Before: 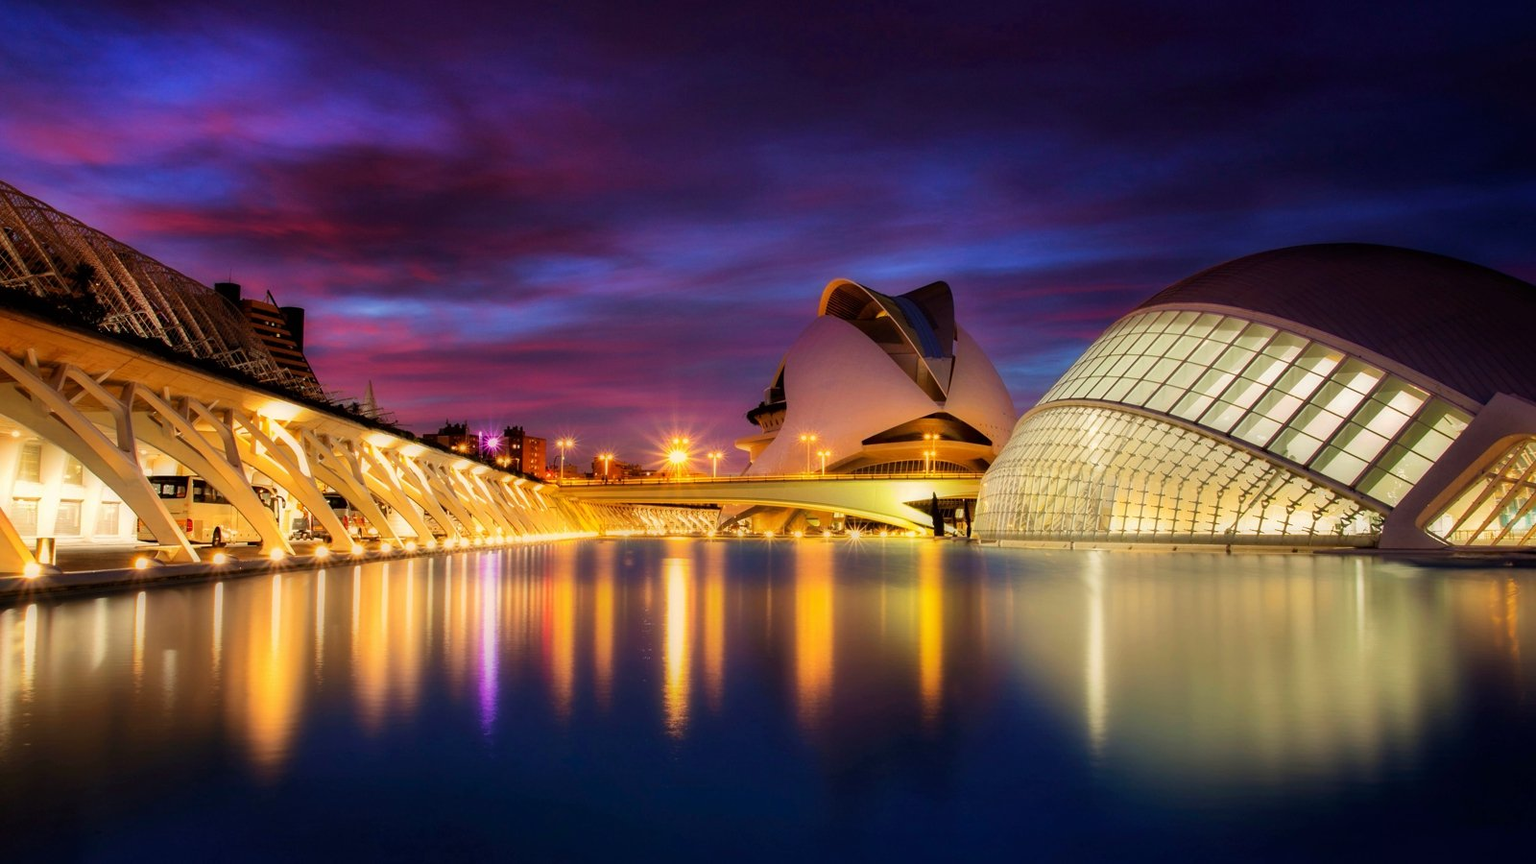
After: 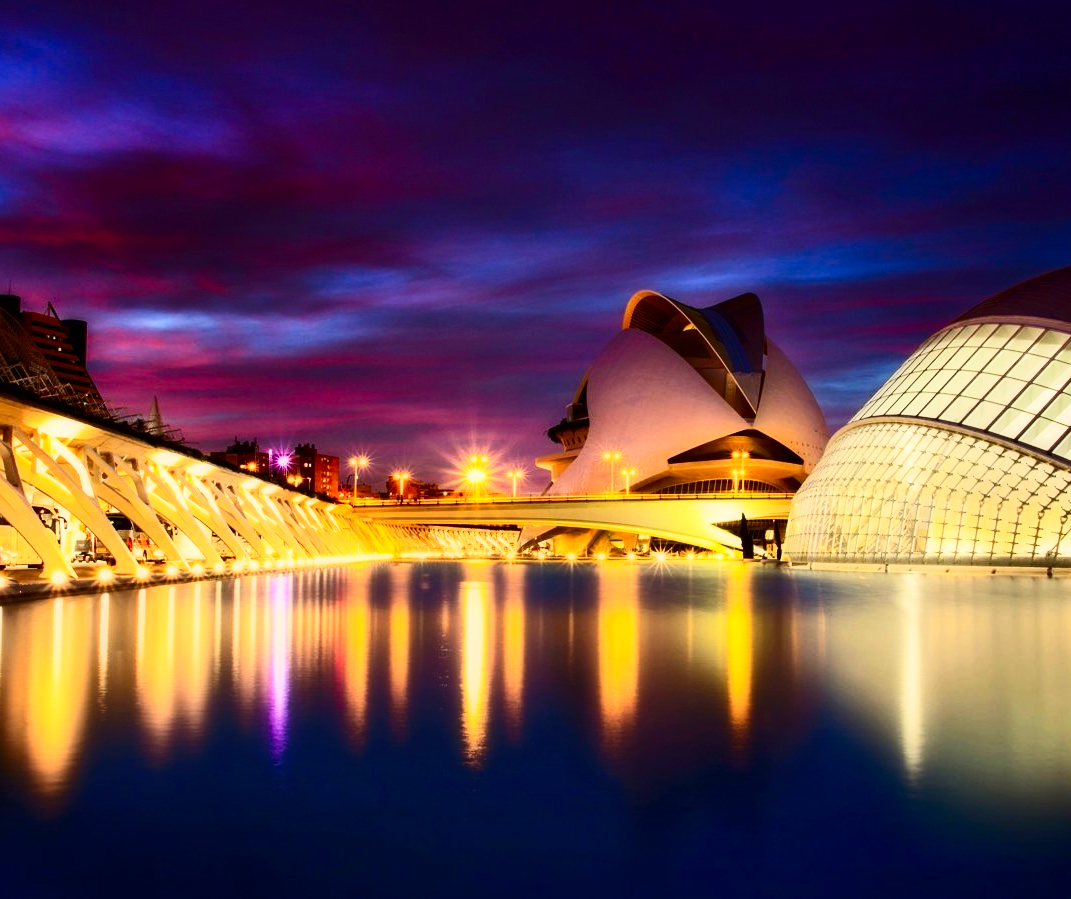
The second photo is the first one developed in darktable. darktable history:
base curve: curves: ch0 [(0, 0) (0.283, 0.295) (1, 1)], preserve colors none
crop and rotate: left 14.427%, right 18.603%
contrast brightness saturation: contrast 0.413, brightness 0.105, saturation 0.207
